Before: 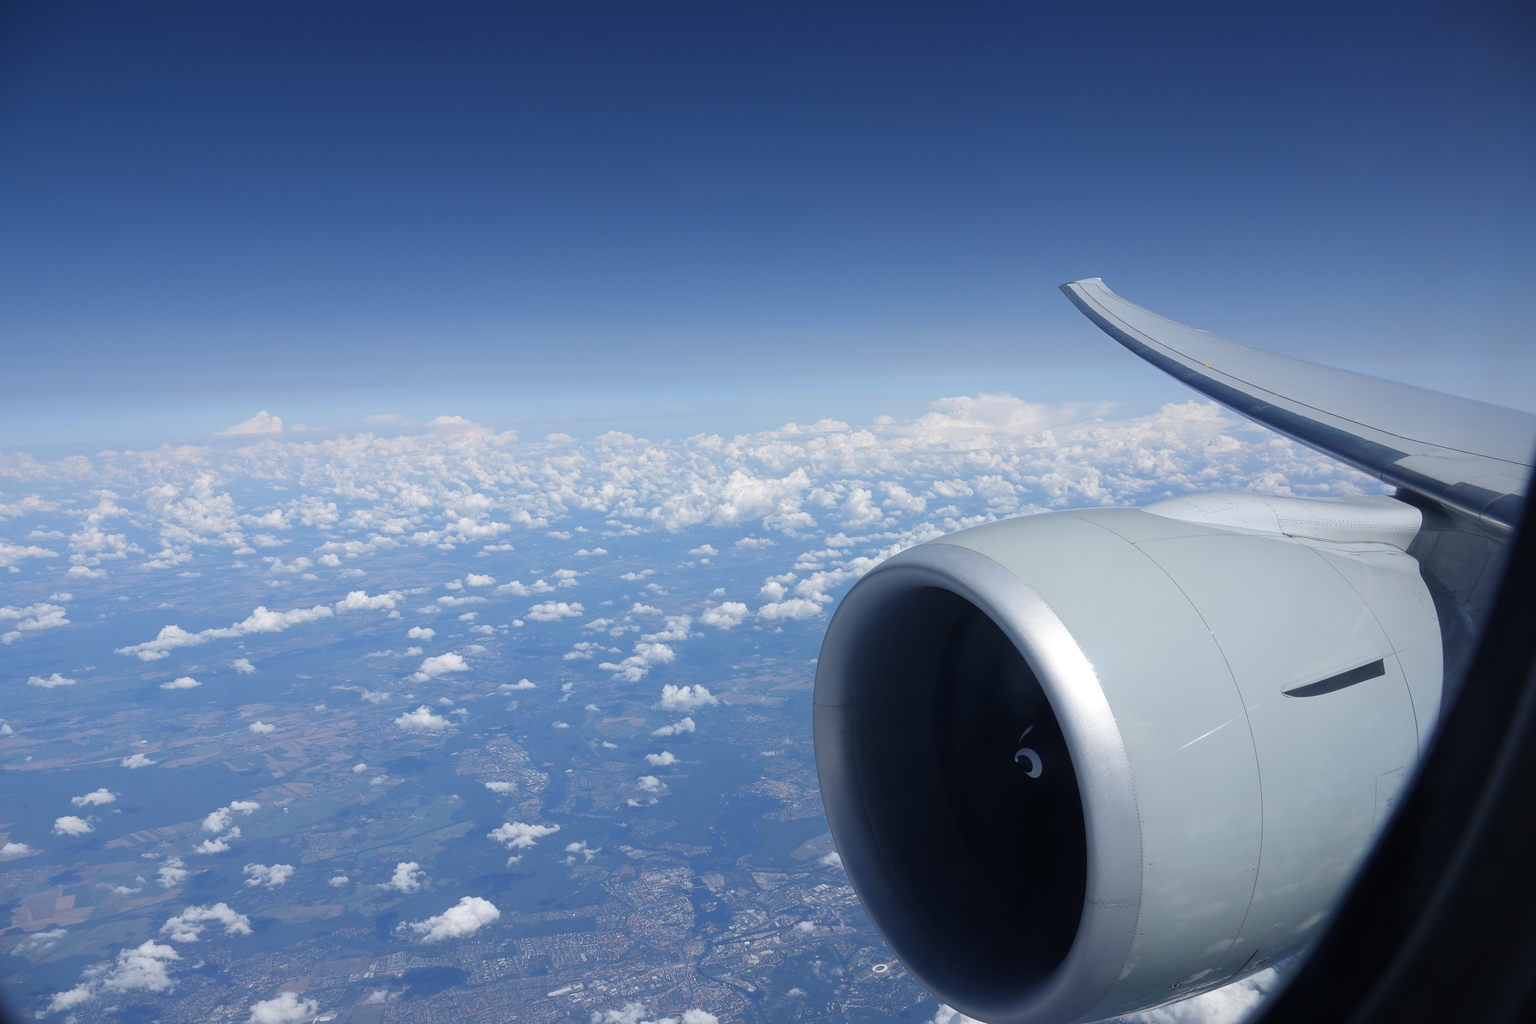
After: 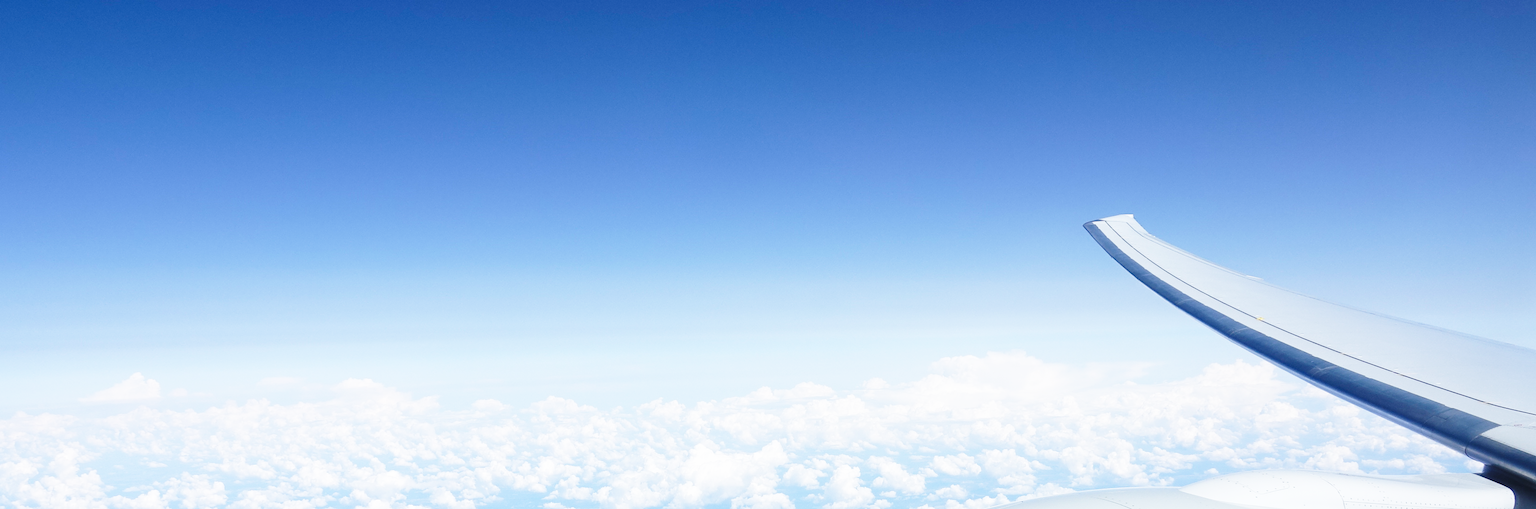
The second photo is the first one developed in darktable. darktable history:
crop and rotate: left 9.672%, top 9.567%, right 6.187%, bottom 48.538%
base curve: curves: ch0 [(0, 0) (0.026, 0.03) (0.109, 0.232) (0.351, 0.748) (0.669, 0.968) (1, 1)], preserve colors none
